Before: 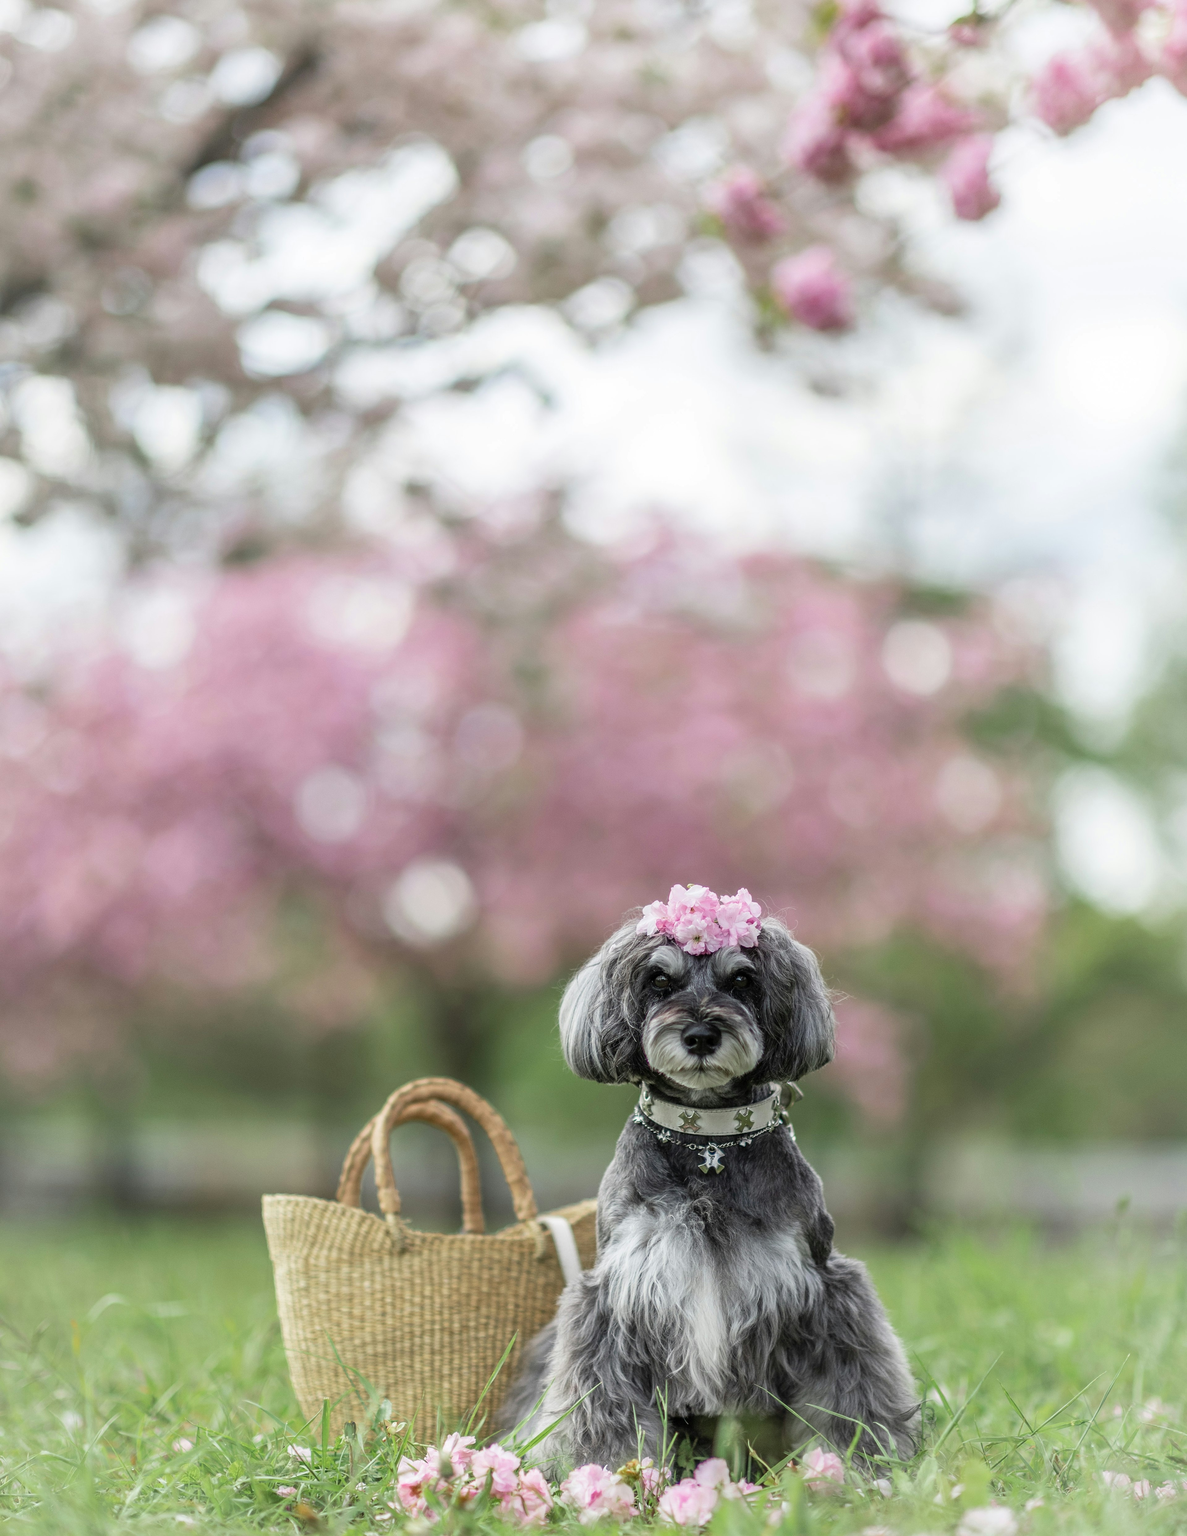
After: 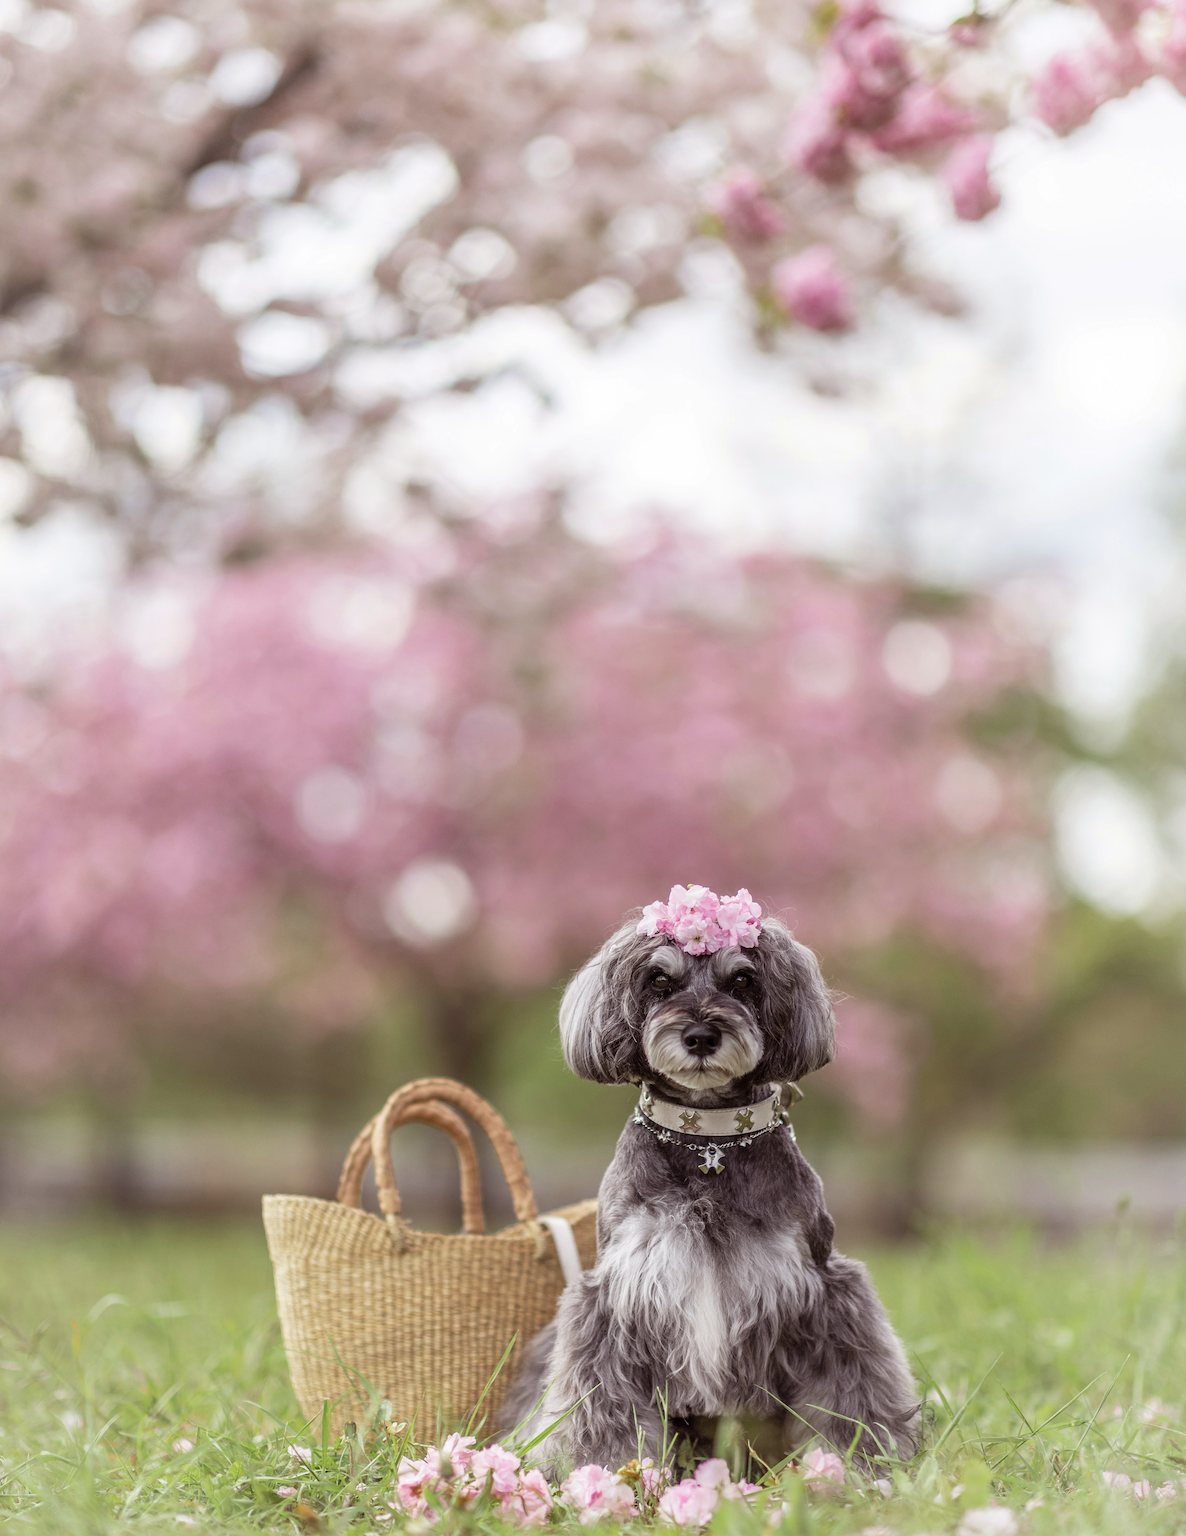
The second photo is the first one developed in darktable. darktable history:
rgb levels: mode RGB, independent channels, levels [[0, 0.474, 1], [0, 0.5, 1], [0, 0.5, 1]]
color zones: curves: ch1 [(0.077, 0.436) (0.25, 0.5) (0.75, 0.5)]
